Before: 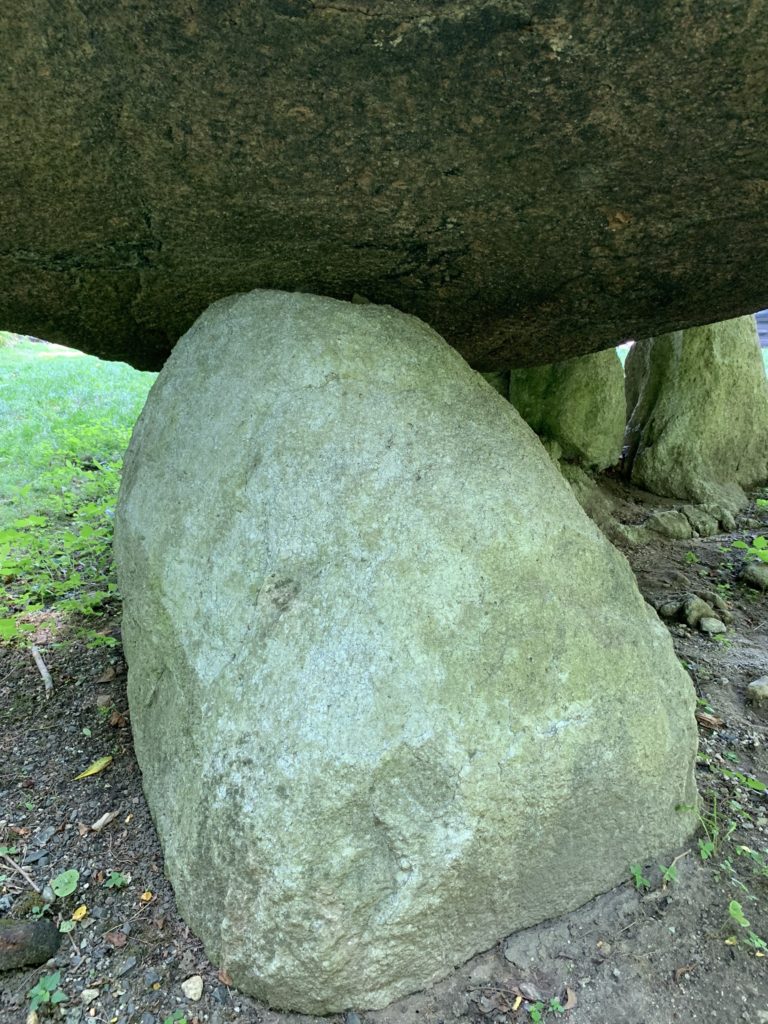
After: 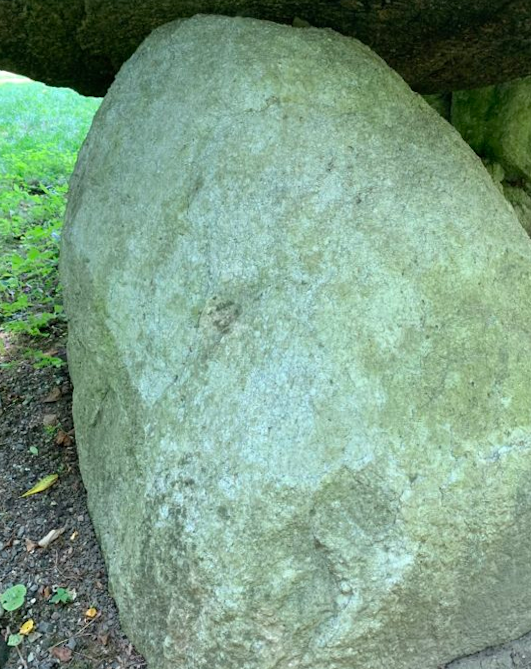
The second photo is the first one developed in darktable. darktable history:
tone equalizer: on, module defaults
crop: left 6.488%, top 27.668%, right 24.183%, bottom 8.656%
rotate and perspective: lens shift (horizontal) -0.055, automatic cropping off
